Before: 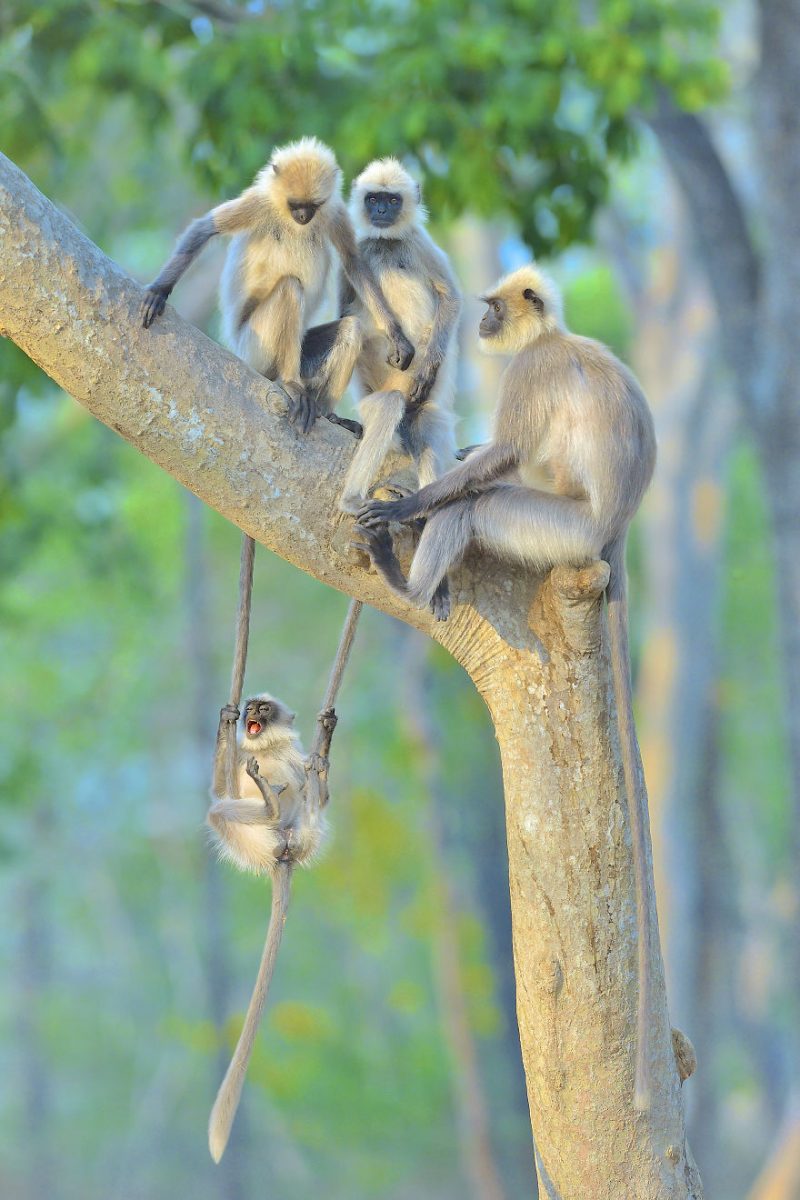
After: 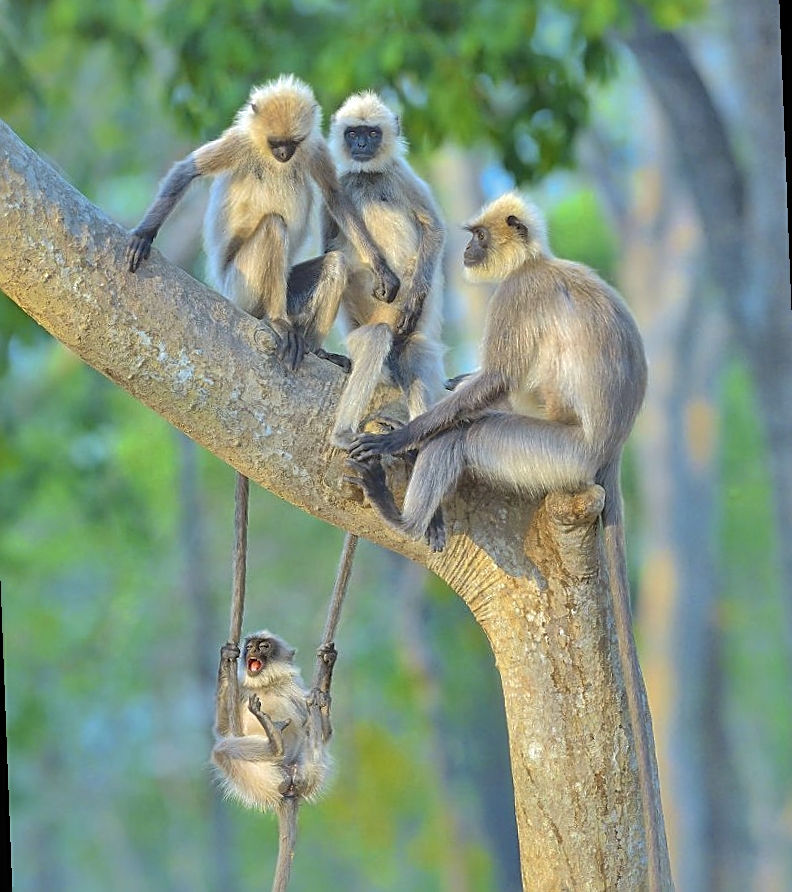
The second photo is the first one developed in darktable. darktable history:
crop: left 2.737%, top 7.287%, right 3.421%, bottom 20.179%
sharpen: amount 0.6
rotate and perspective: rotation -2.22°, lens shift (horizontal) -0.022, automatic cropping off
shadows and highlights: shadows 60, highlights -60
local contrast: on, module defaults
